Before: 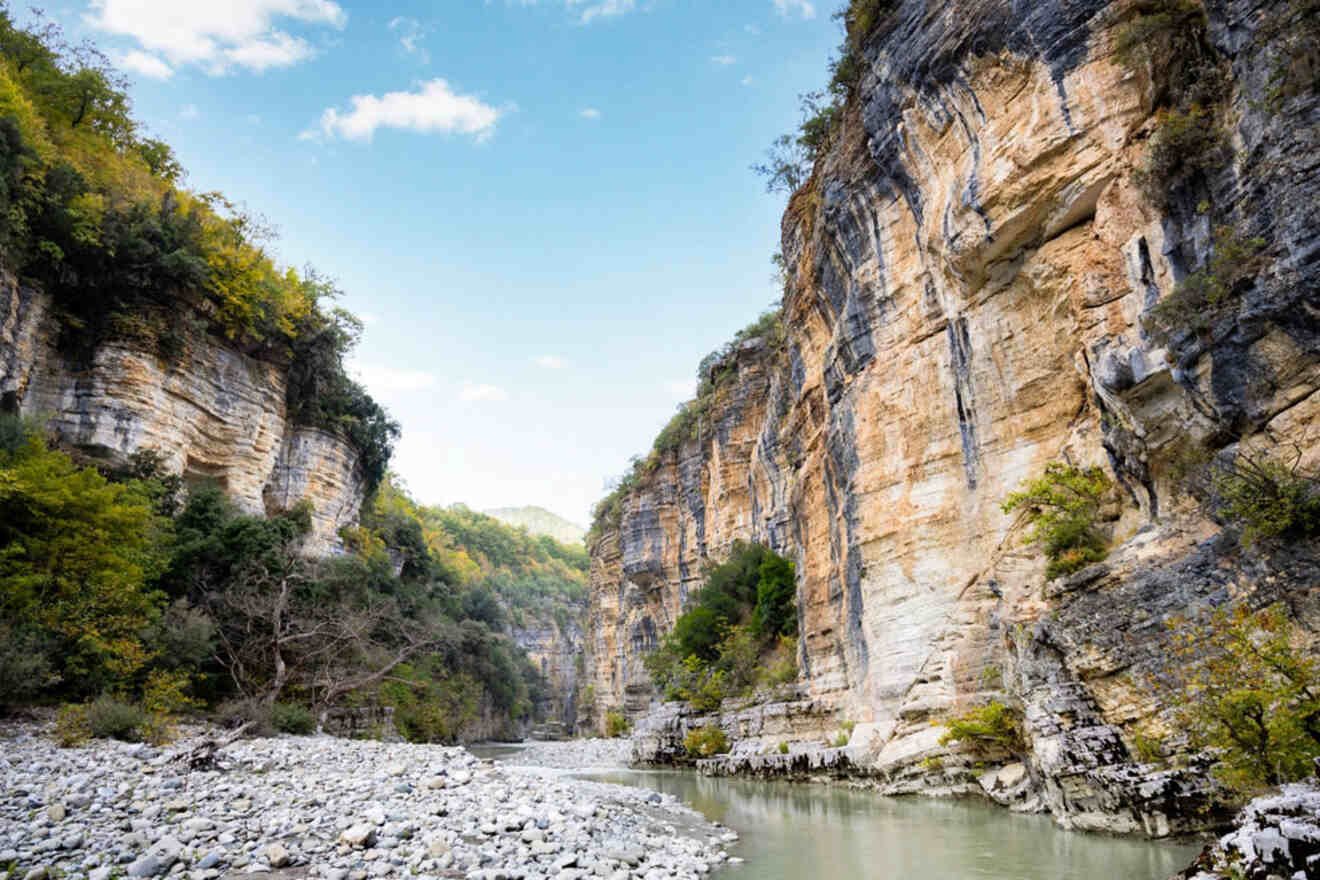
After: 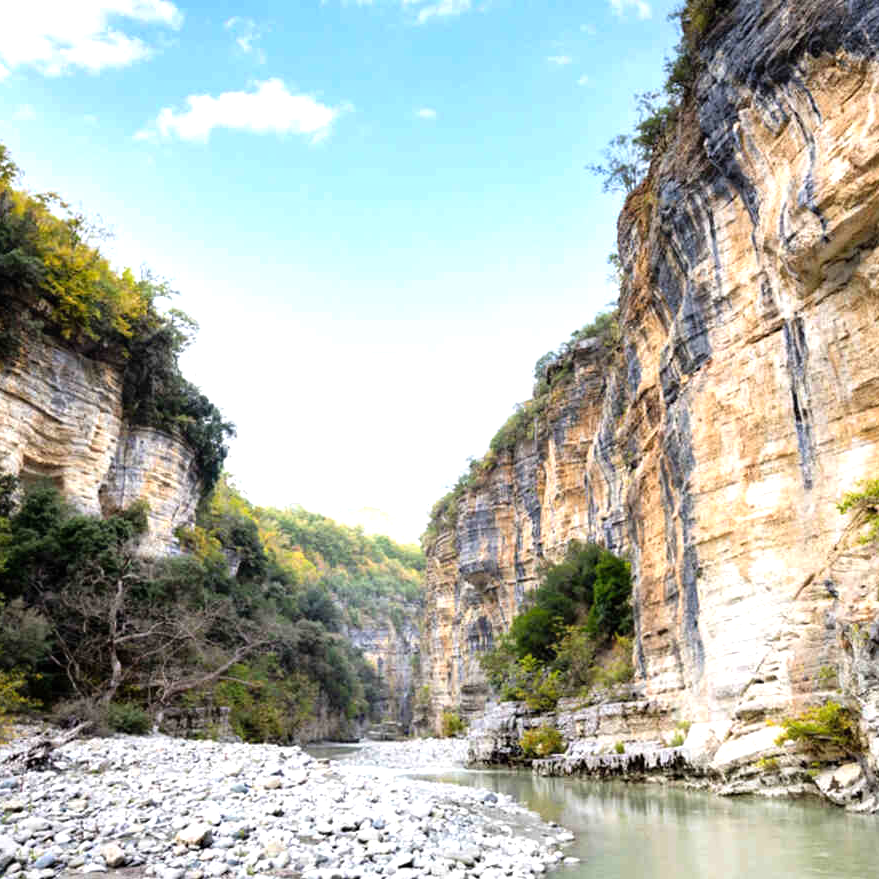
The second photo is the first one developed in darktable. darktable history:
crop and rotate: left 12.513%, right 20.848%
tone equalizer: -8 EV -0.419 EV, -7 EV -0.389 EV, -6 EV -0.33 EV, -5 EV -0.232 EV, -3 EV 0.235 EV, -2 EV 0.34 EV, -1 EV 0.4 EV, +0 EV 0.408 EV, mask exposure compensation -0.51 EV
exposure: exposure 0.133 EV, compensate highlight preservation false
